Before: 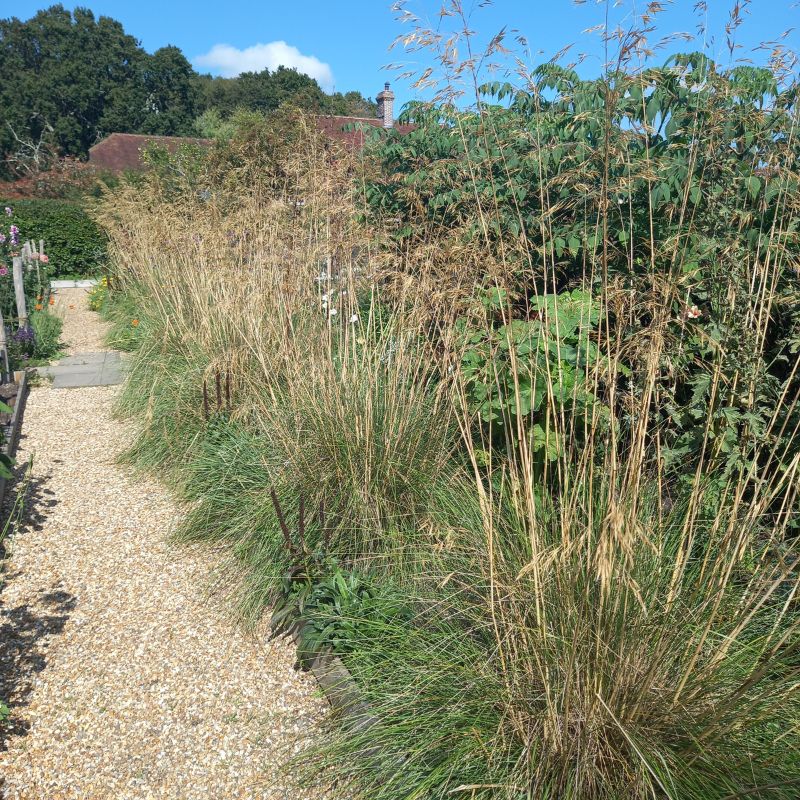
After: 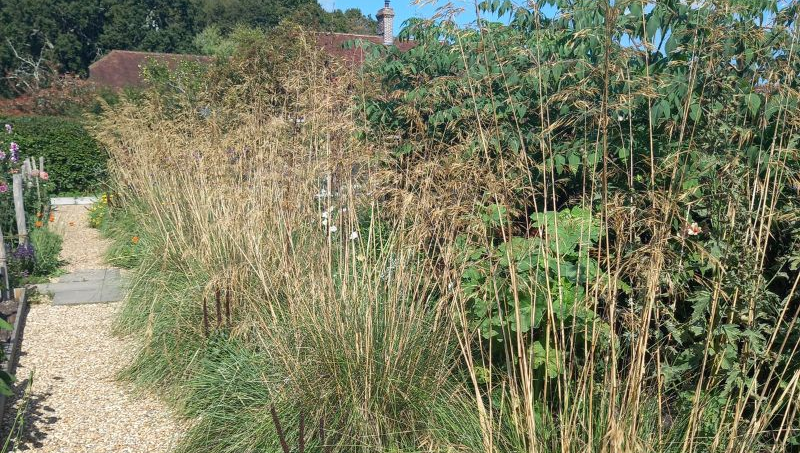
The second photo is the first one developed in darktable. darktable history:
crop and rotate: top 10.422%, bottom 32.907%
